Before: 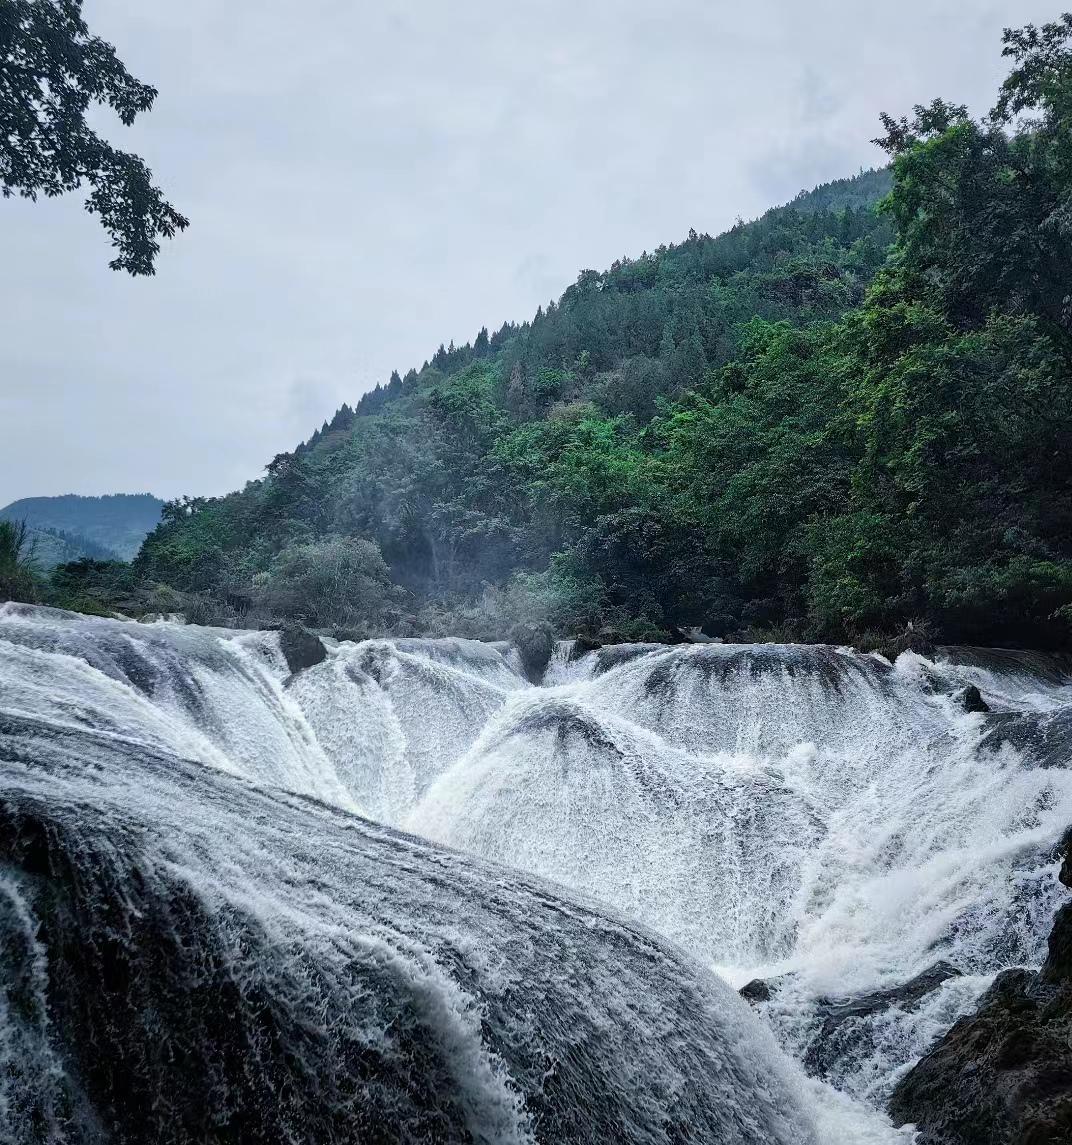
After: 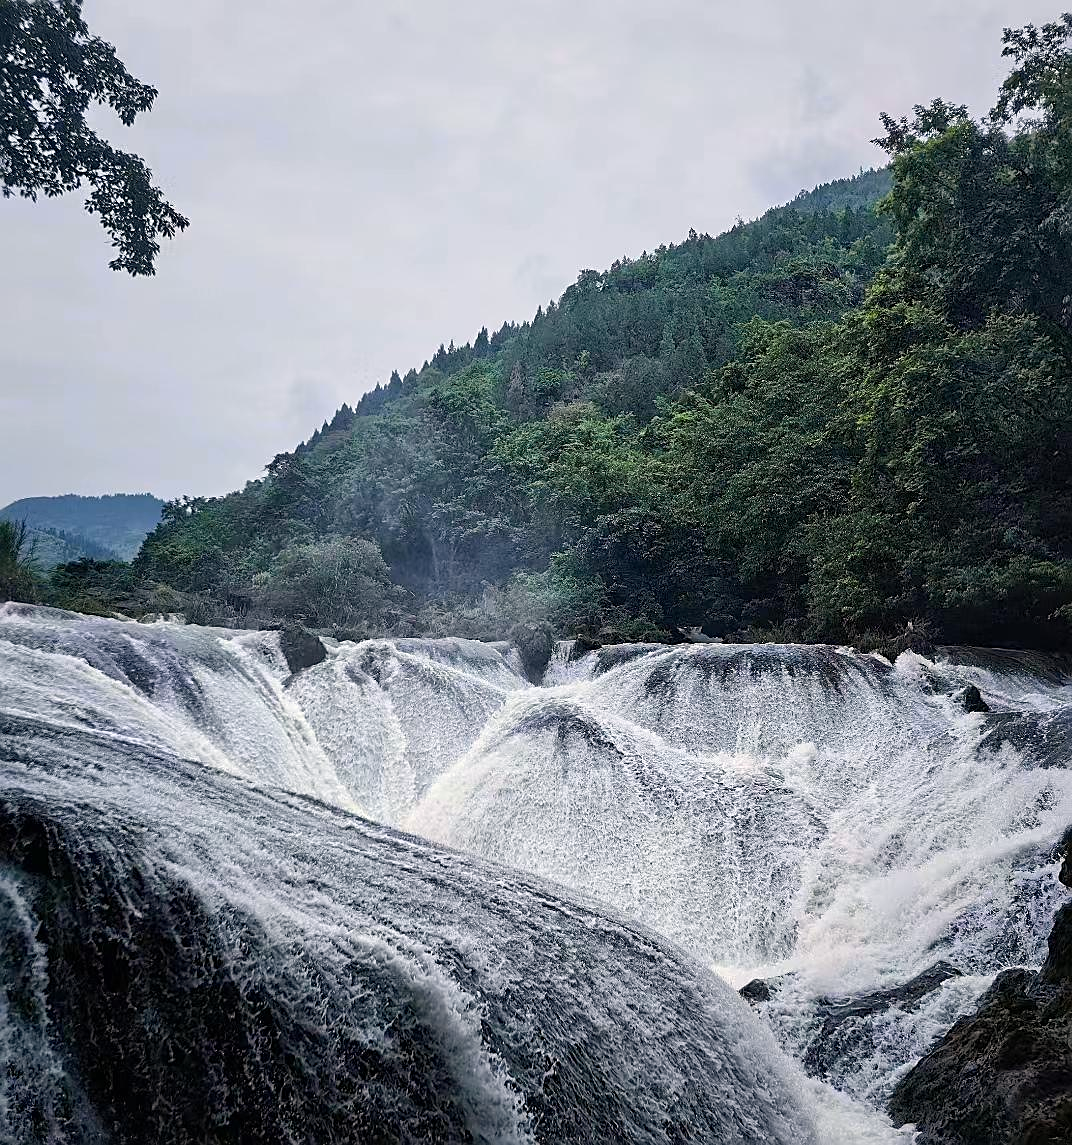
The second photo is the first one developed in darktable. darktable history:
color zones: curves: ch1 [(0.309, 0.524) (0.41, 0.329) (0.508, 0.509)]; ch2 [(0.25, 0.457) (0.75, 0.5)]
sharpen: on, module defaults
color correction: highlights a* 3.67, highlights b* 5.14
